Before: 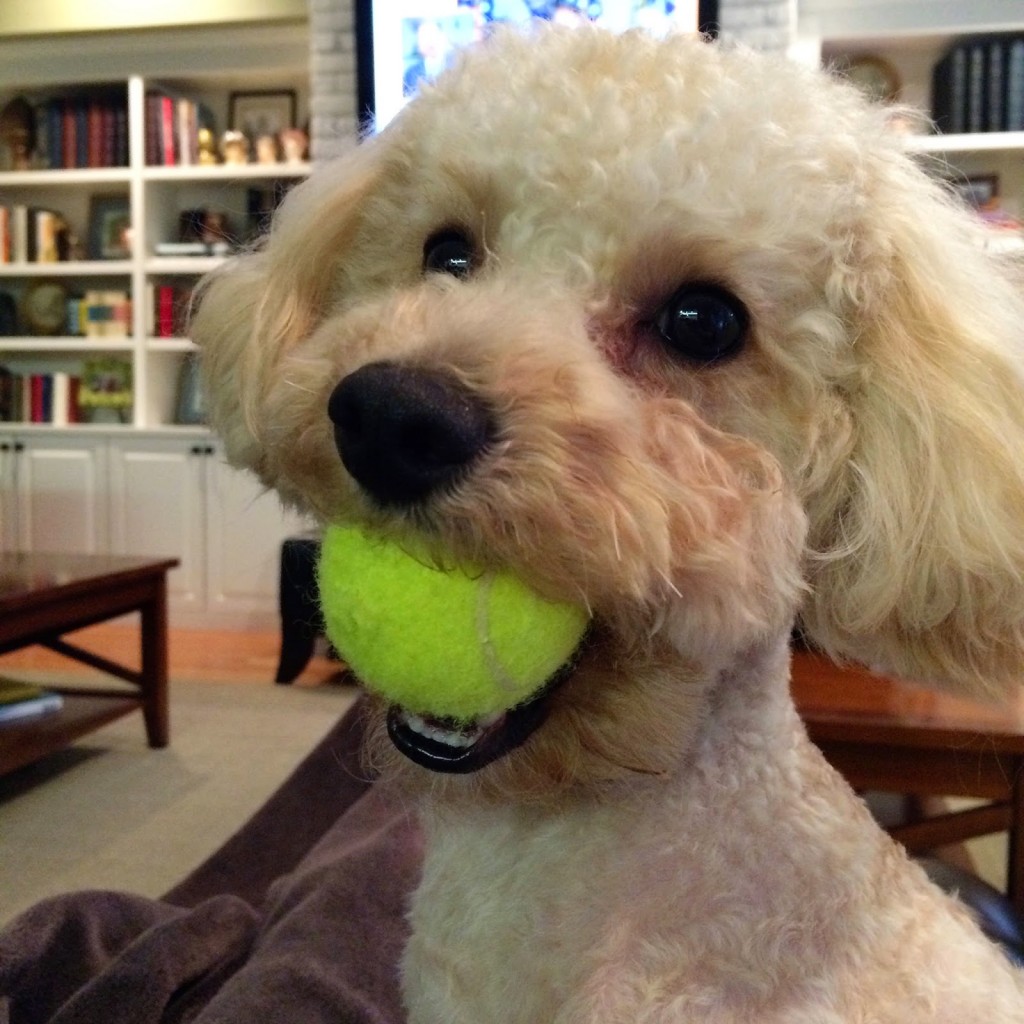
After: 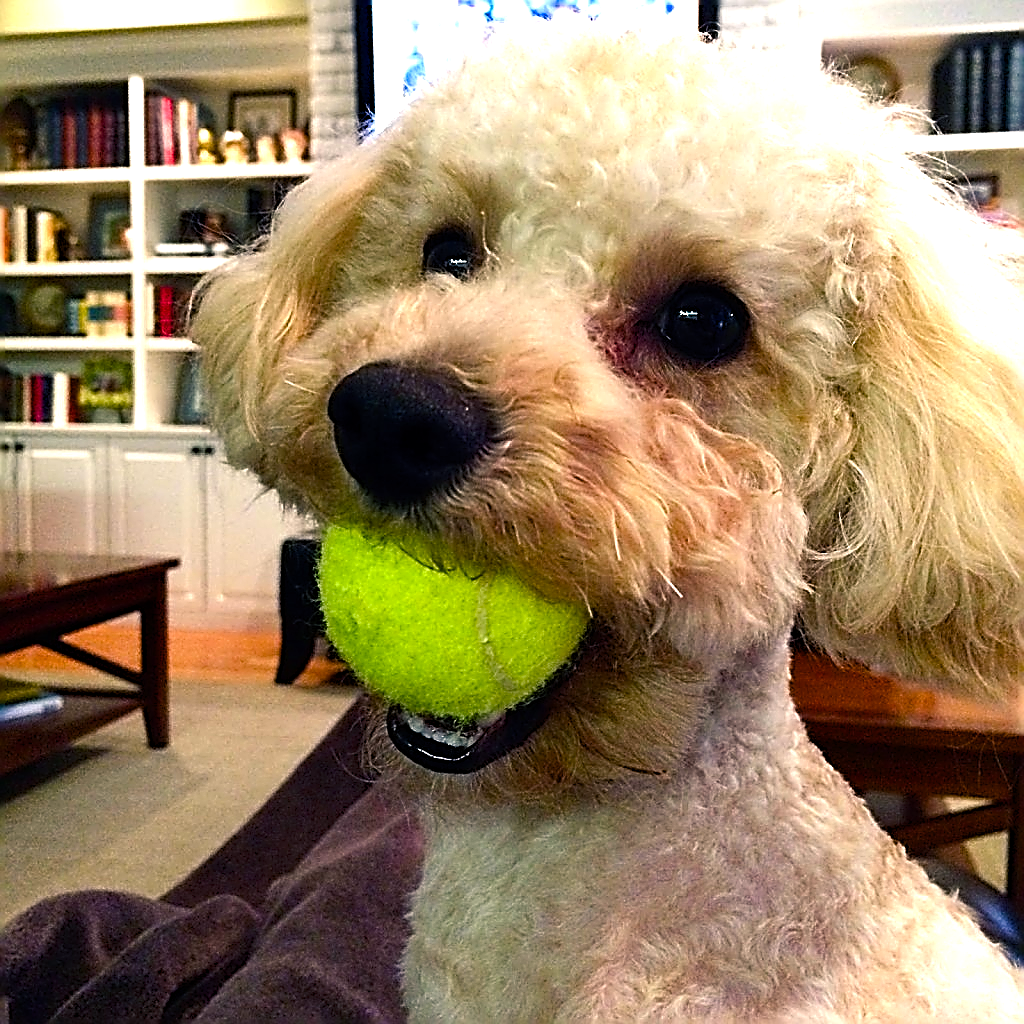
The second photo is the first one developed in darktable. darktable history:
color balance rgb: shadows lift › chroma 4.21%, shadows lift › hue 252.22°, highlights gain › chroma 1.36%, highlights gain › hue 50.24°, perceptual saturation grading › mid-tones 6.33%, perceptual saturation grading › shadows 72.44%, perceptual brilliance grading › highlights 11.59%, contrast 5.05%
sharpen: amount 2
tone equalizer: -8 EV -0.417 EV, -7 EV -0.389 EV, -6 EV -0.333 EV, -5 EV -0.222 EV, -3 EV 0.222 EV, -2 EV 0.333 EV, -1 EV 0.389 EV, +0 EV 0.417 EV, edges refinement/feathering 500, mask exposure compensation -1.57 EV, preserve details no
